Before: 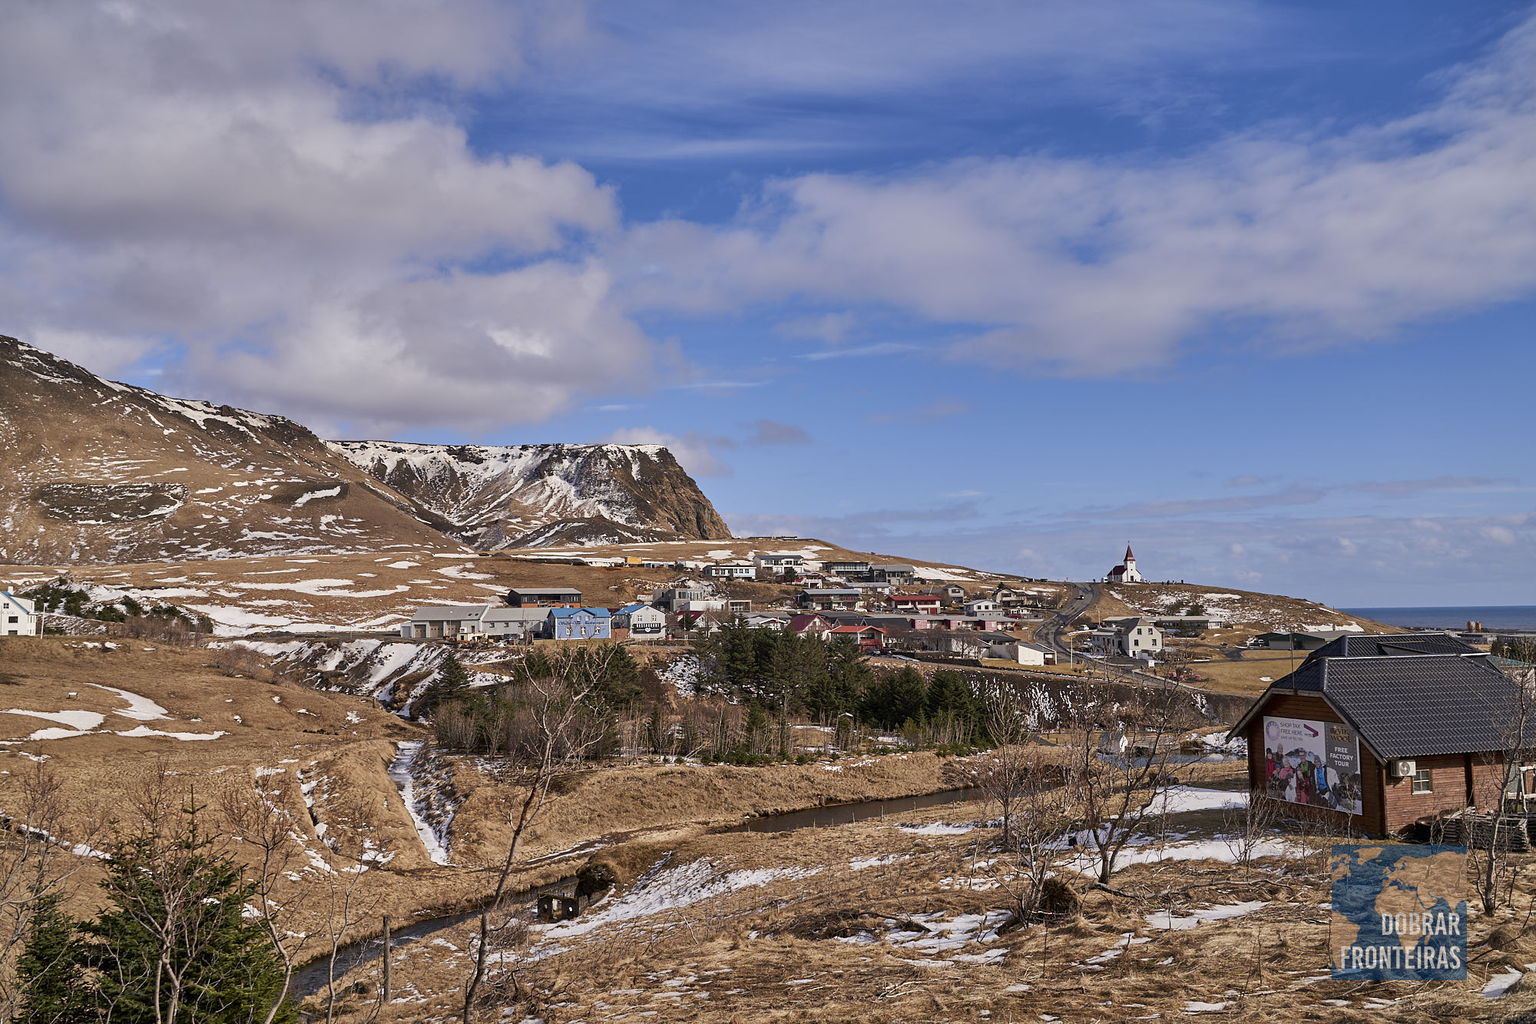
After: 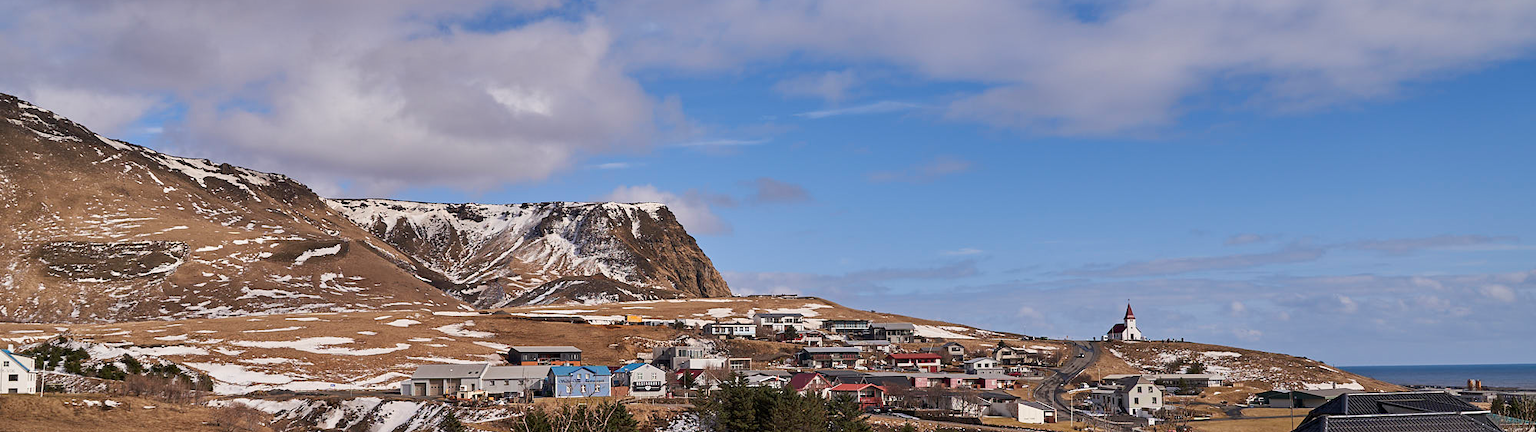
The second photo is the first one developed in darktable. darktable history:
crop and rotate: top 23.654%, bottom 34.052%
